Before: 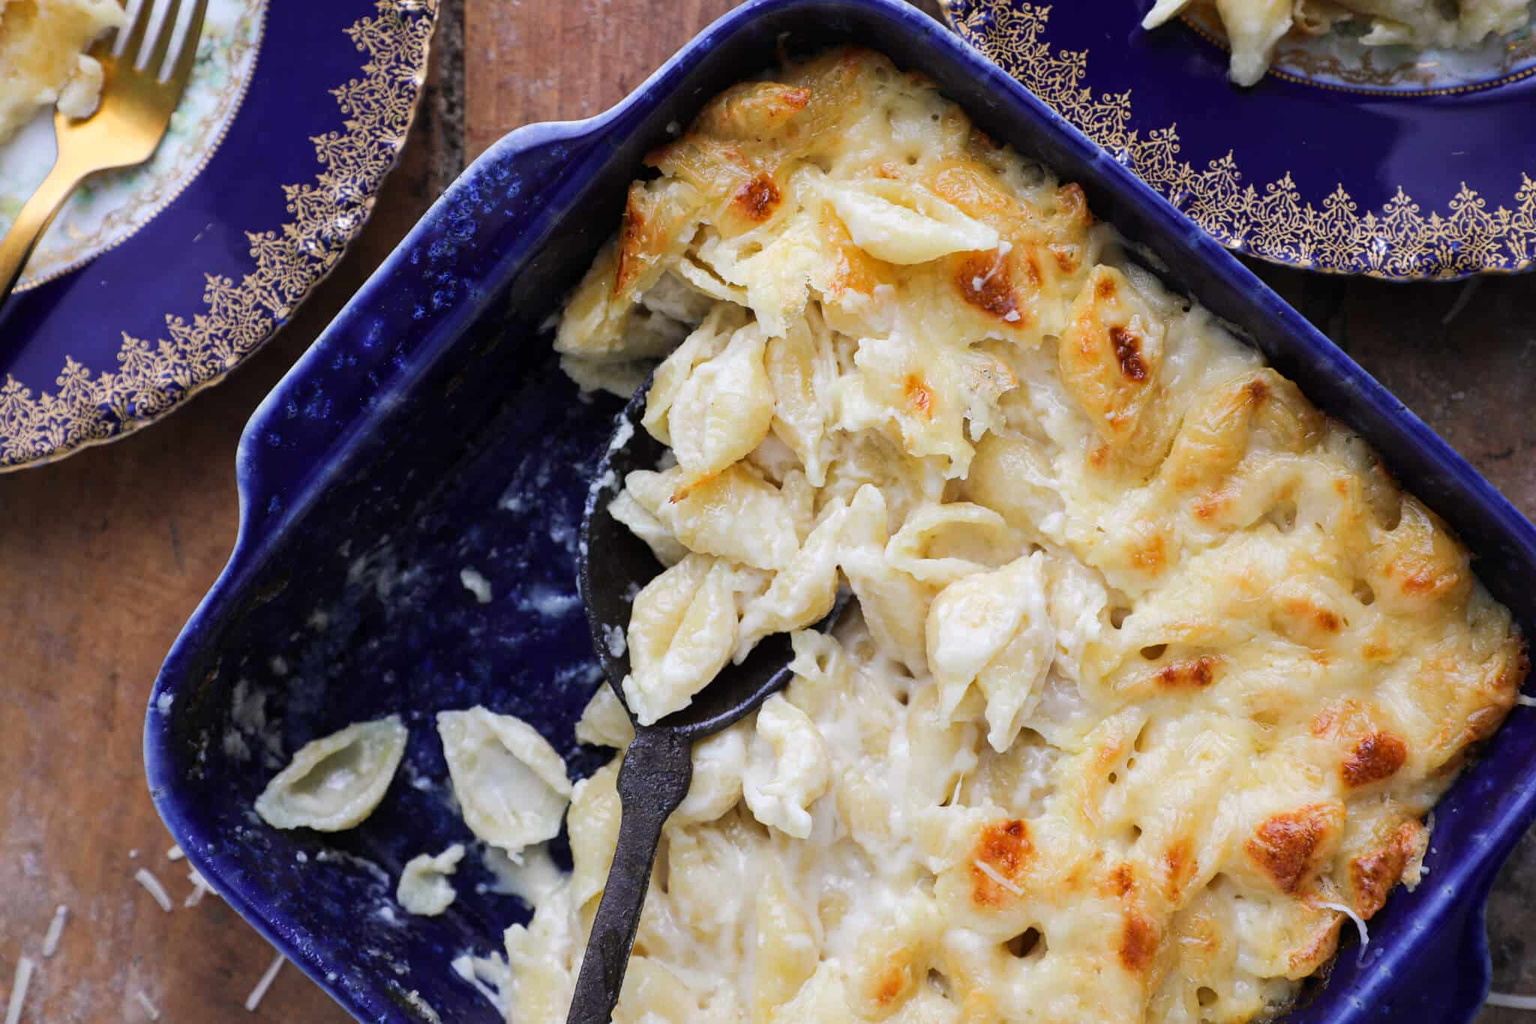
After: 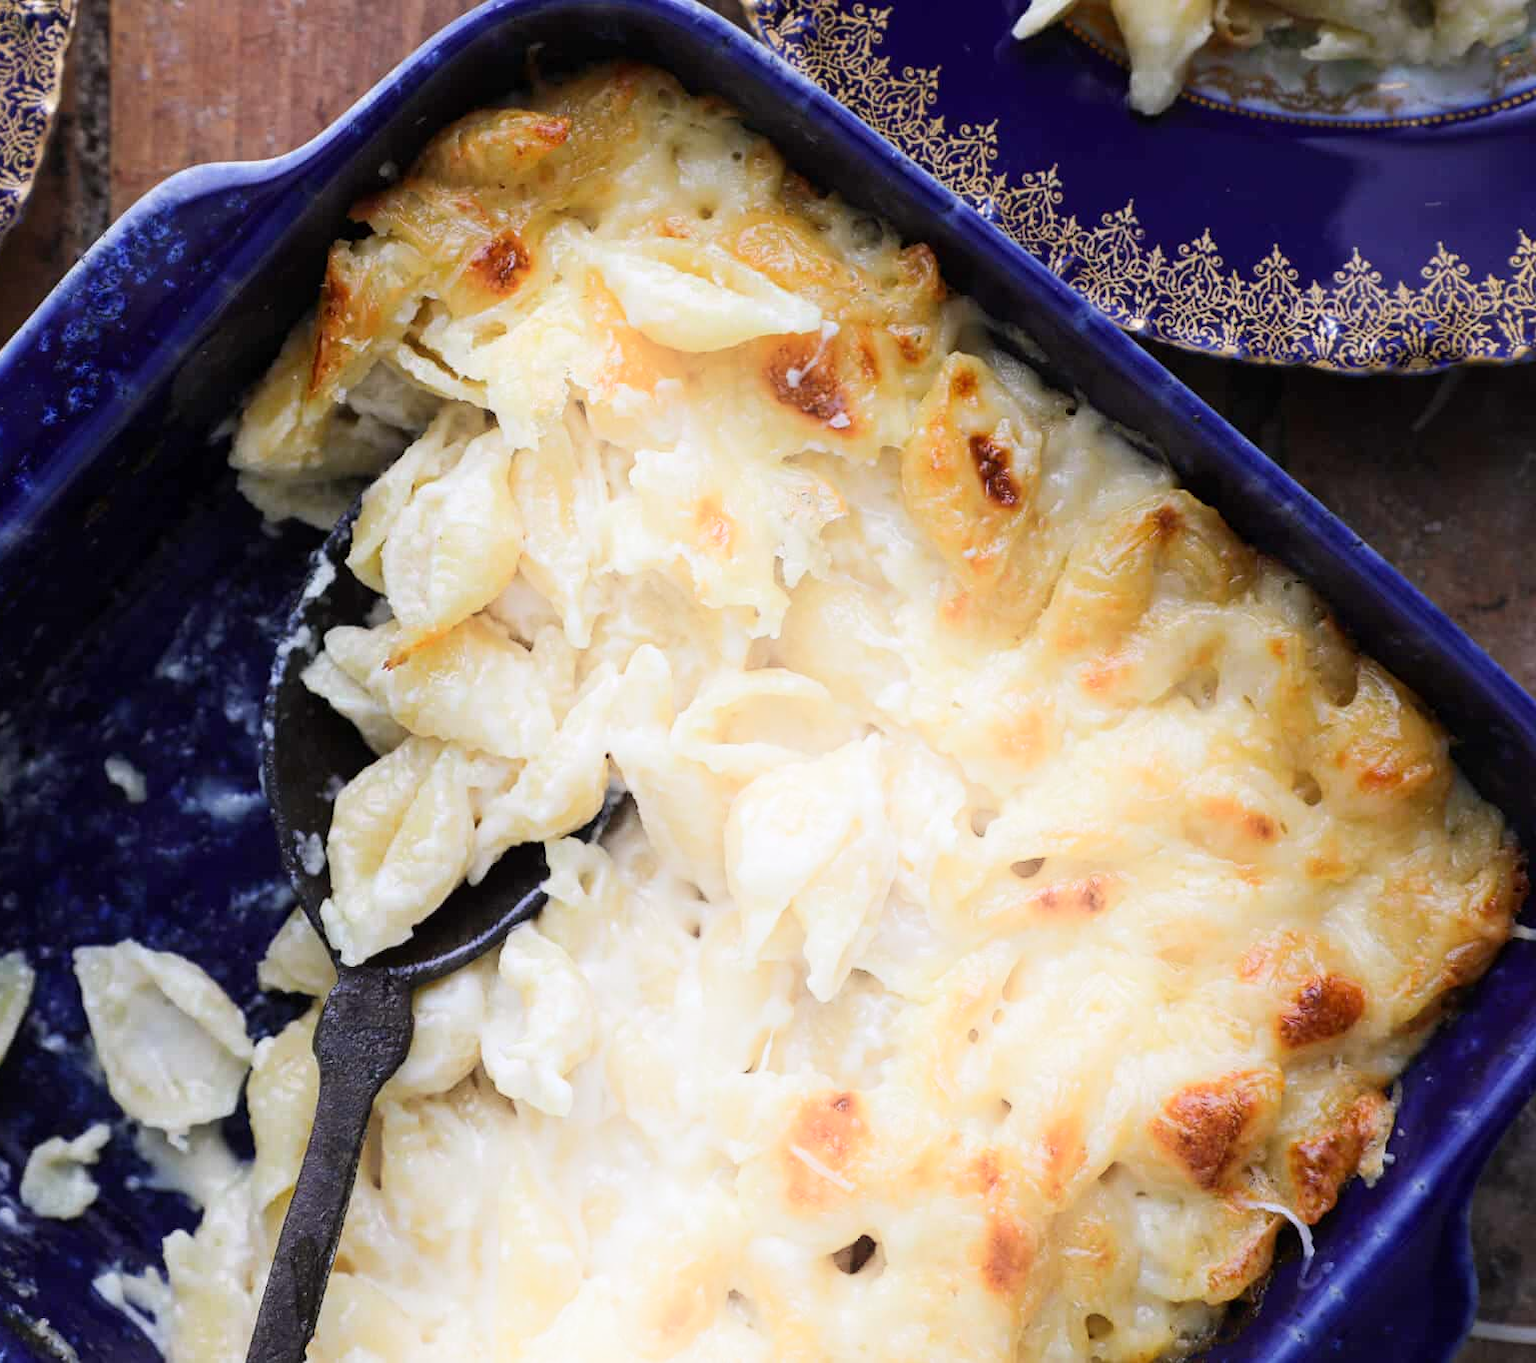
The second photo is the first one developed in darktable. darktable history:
crop and rotate: left 24.882%
shadows and highlights: shadows -20.99, highlights 99.65, highlights color adjustment 0.368%, soften with gaussian
